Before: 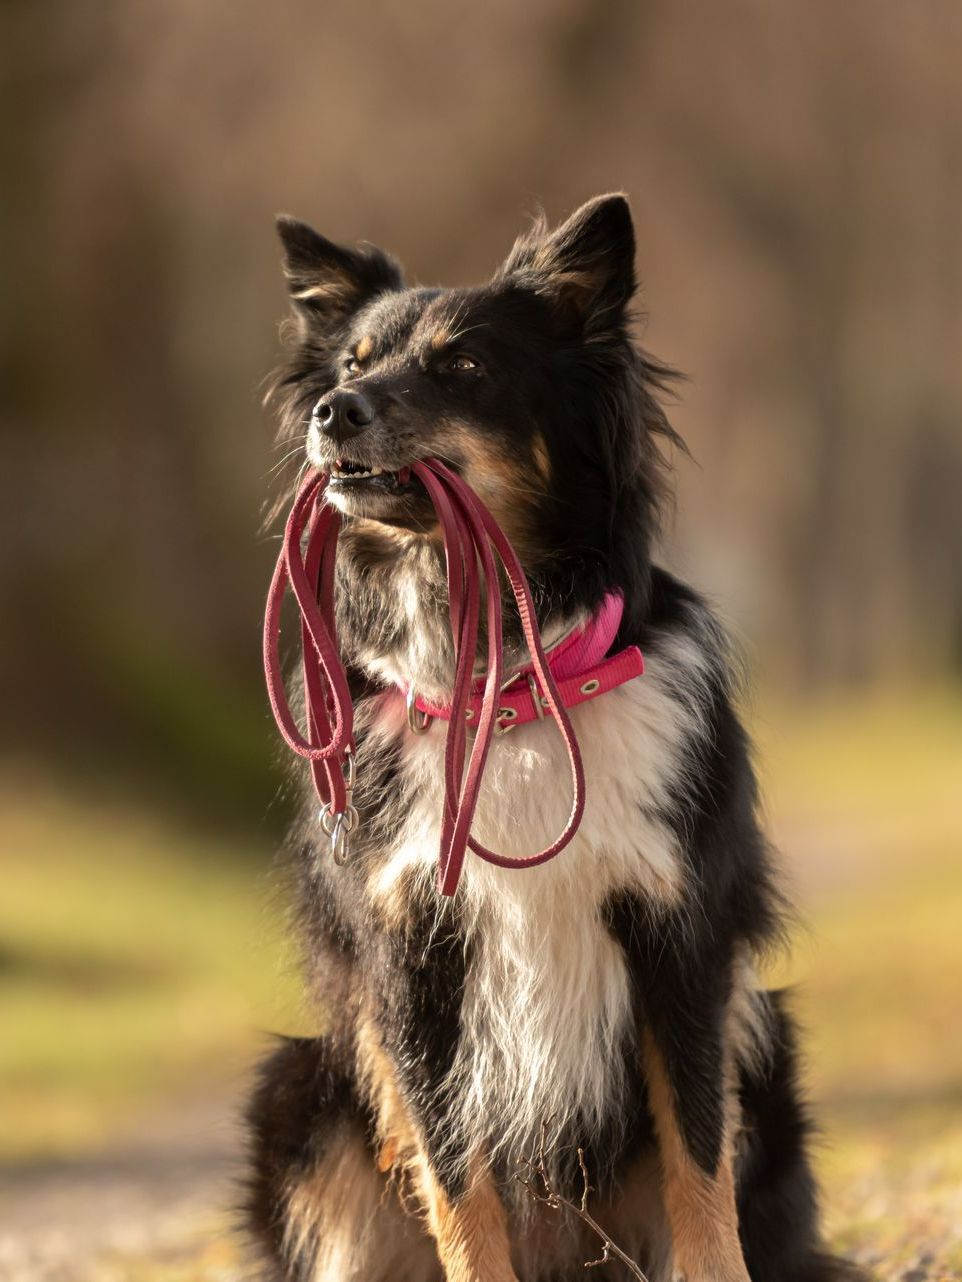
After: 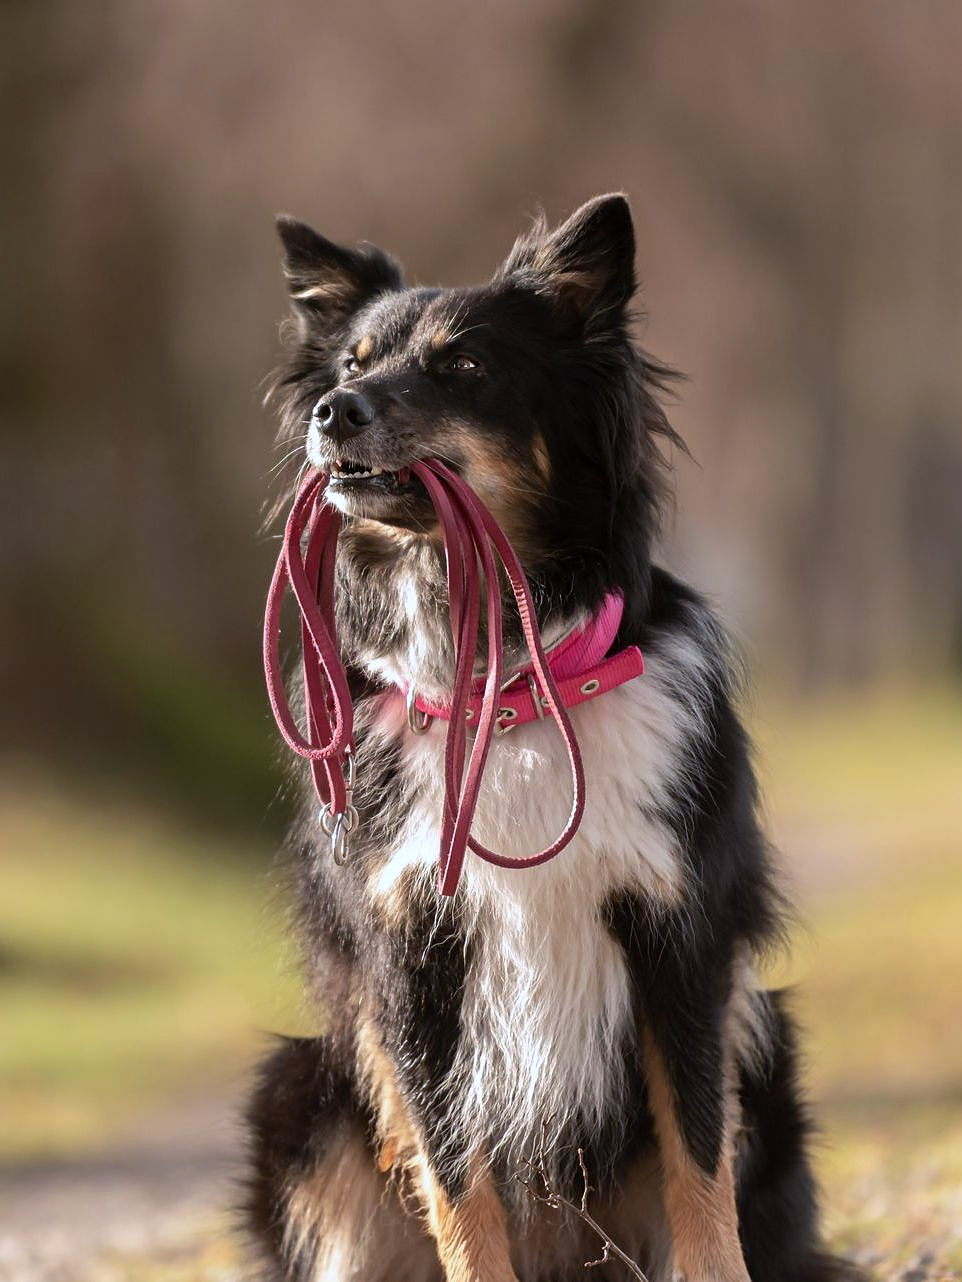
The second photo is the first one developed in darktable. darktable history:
color calibration: illuminant as shot in camera, x 0.37, y 0.382, temperature 4316.78 K
sharpen: radius 0.983, amount 0.606
